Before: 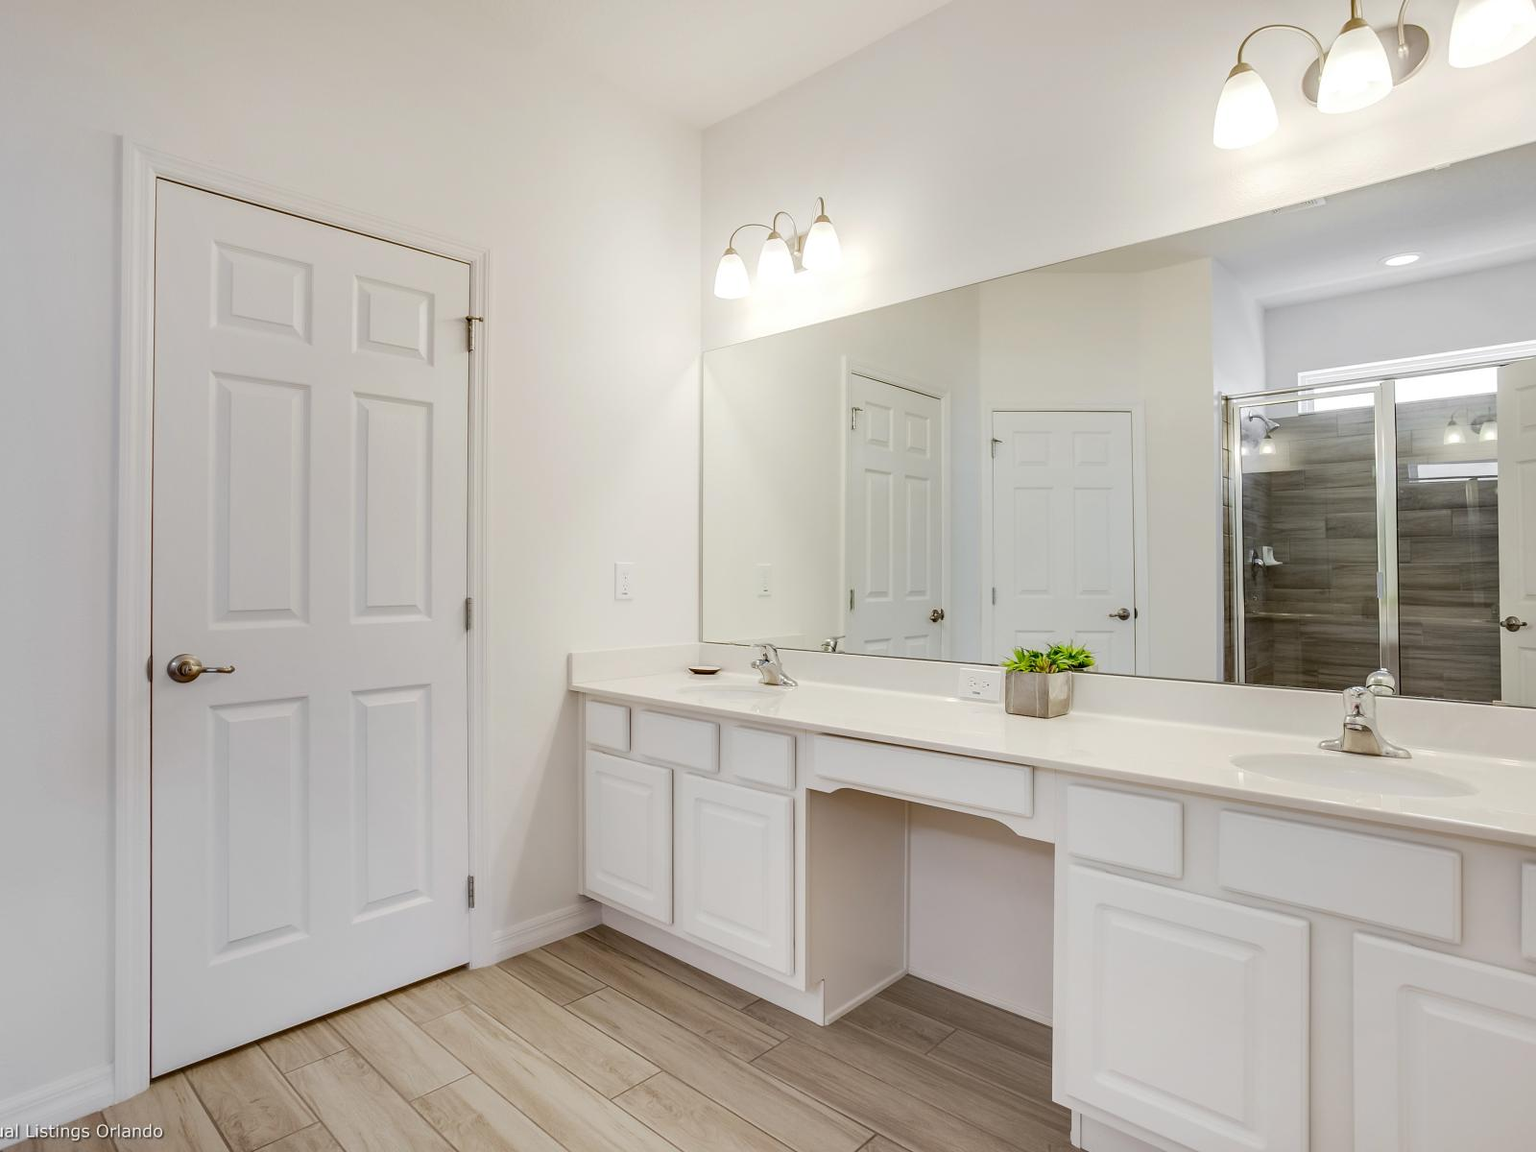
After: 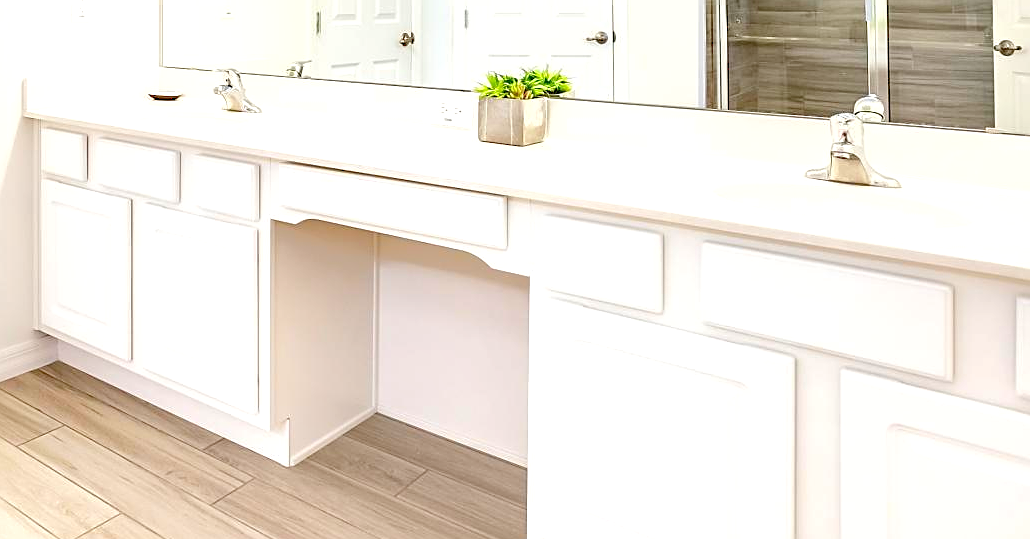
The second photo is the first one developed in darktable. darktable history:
sharpen: on, module defaults
crop and rotate: left 35.609%, top 50.18%, bottom 4.86%
exposure: black level correction 0, exposure 1 EV, compensate exposure bias true, compensate highlight preservation false
levels: levels [0, 0.43, 0.984]
shadows and highlights: shadows 61.52, white point adjustment 0.534, highlights -33.33, compress 84.02%
